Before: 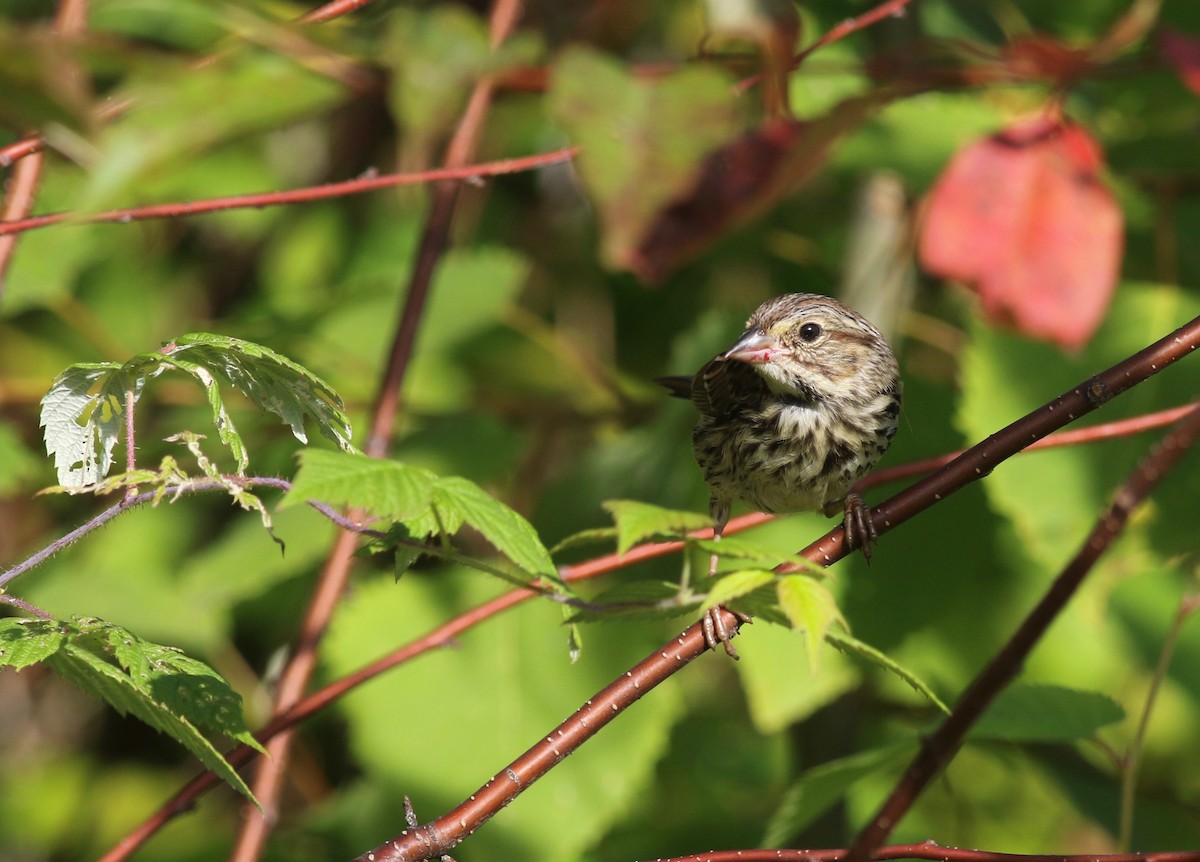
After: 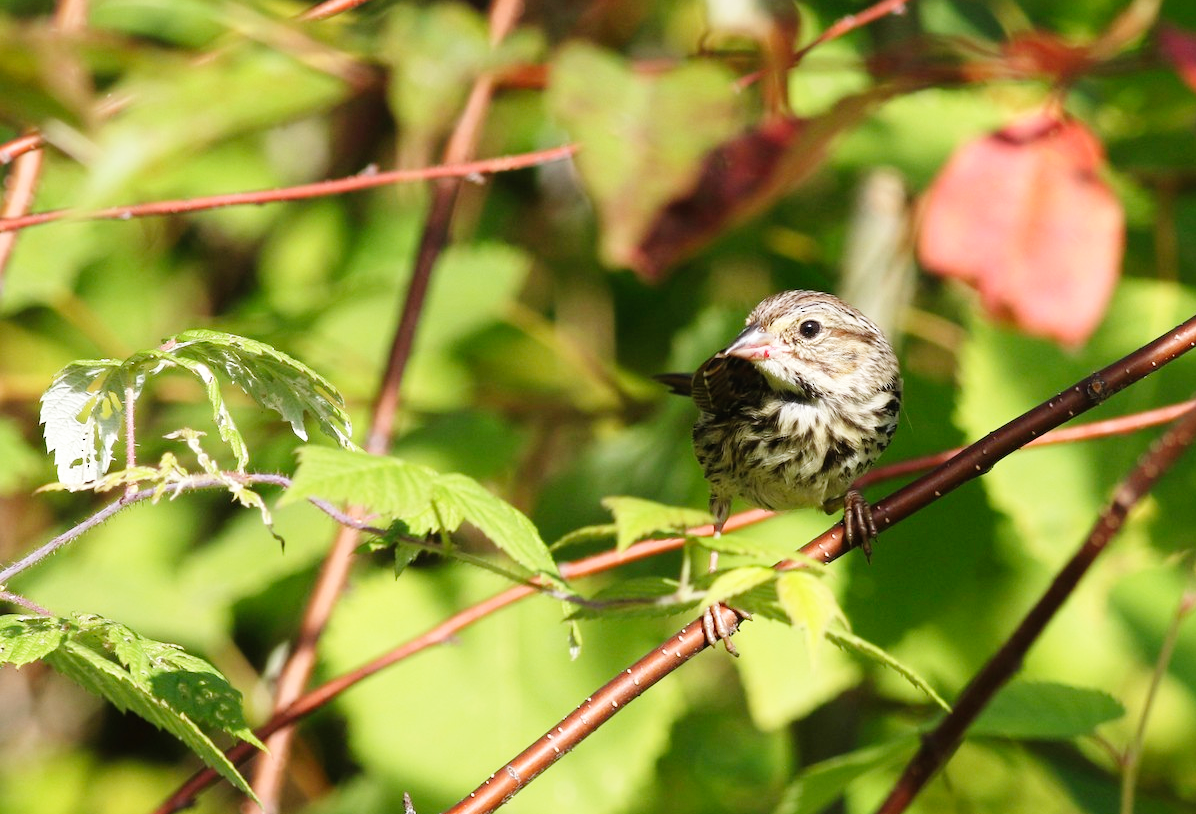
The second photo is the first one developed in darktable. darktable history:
base curve: curves: ch0 [(0, 0) (0.008, 0.007) (0.022, 0.029) (0.048, 0.089) (0.092, 0.197) (0.191, 0.399) (0.275, 0.534) (0.357, 0.65) (0.477, 0.78) (0.542, 0.833) (0.799, 0.973) (1, 1)], preserve colors none
crop: top 0.448%, right 0.264%, bottom 5.045%
